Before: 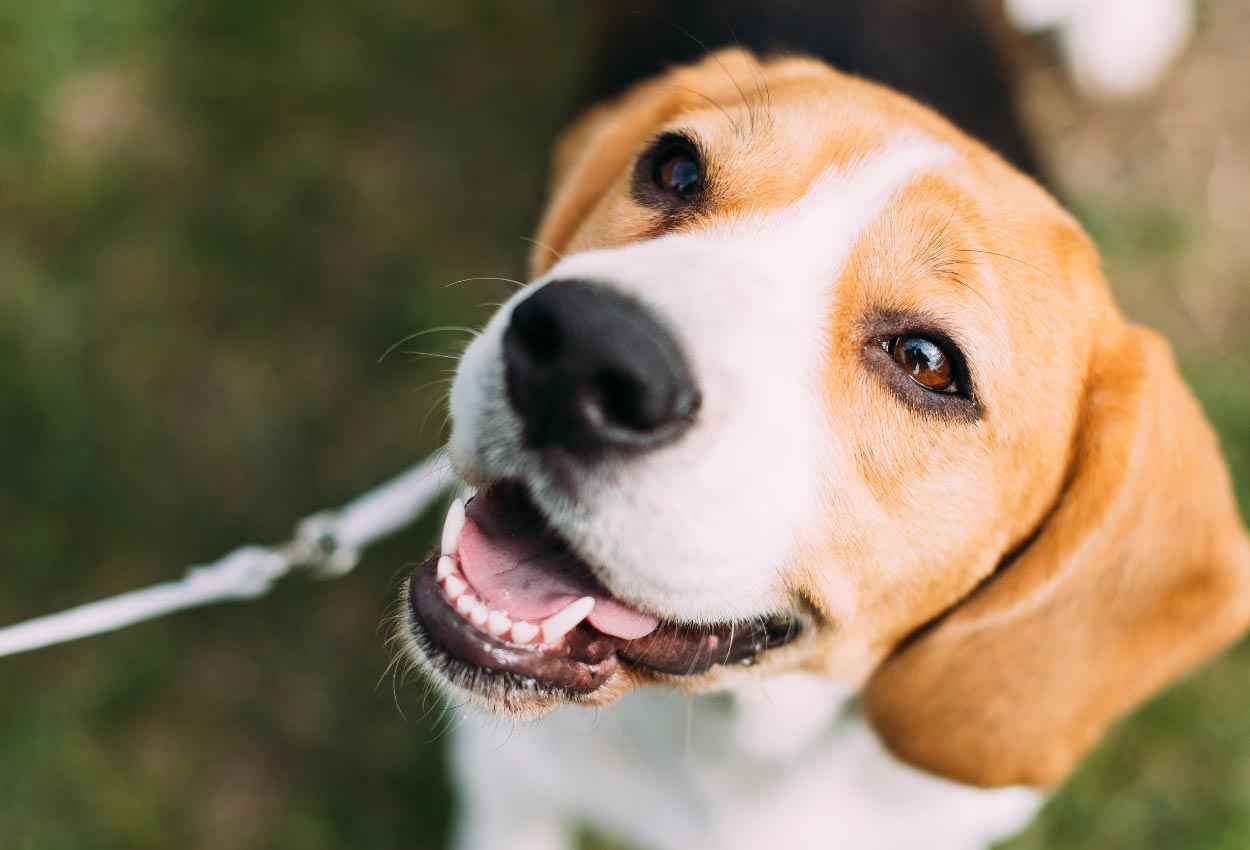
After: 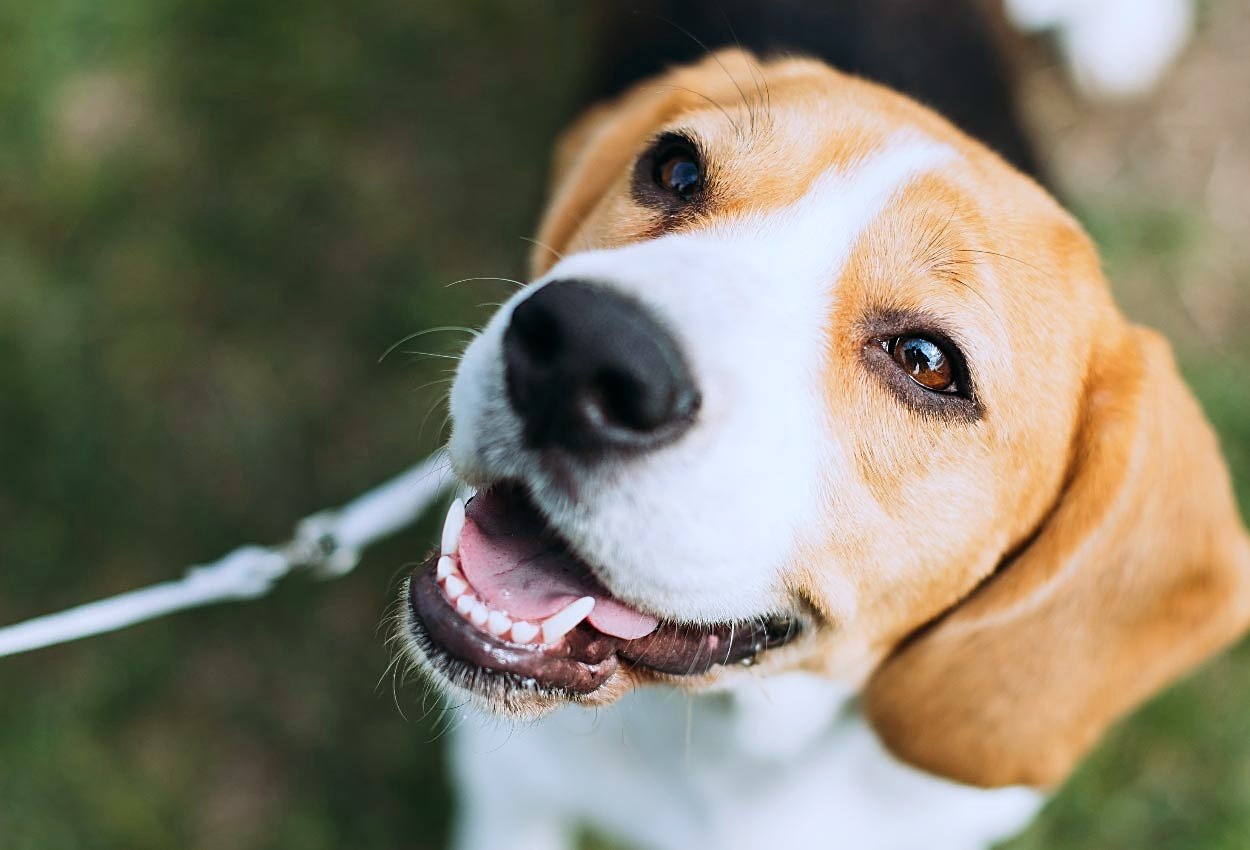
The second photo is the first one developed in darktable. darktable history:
color calibration: illuminant Planckian (black body), x 0.368, y 0.361, temperature 4275.92 K
sharpen: on, module defaults
